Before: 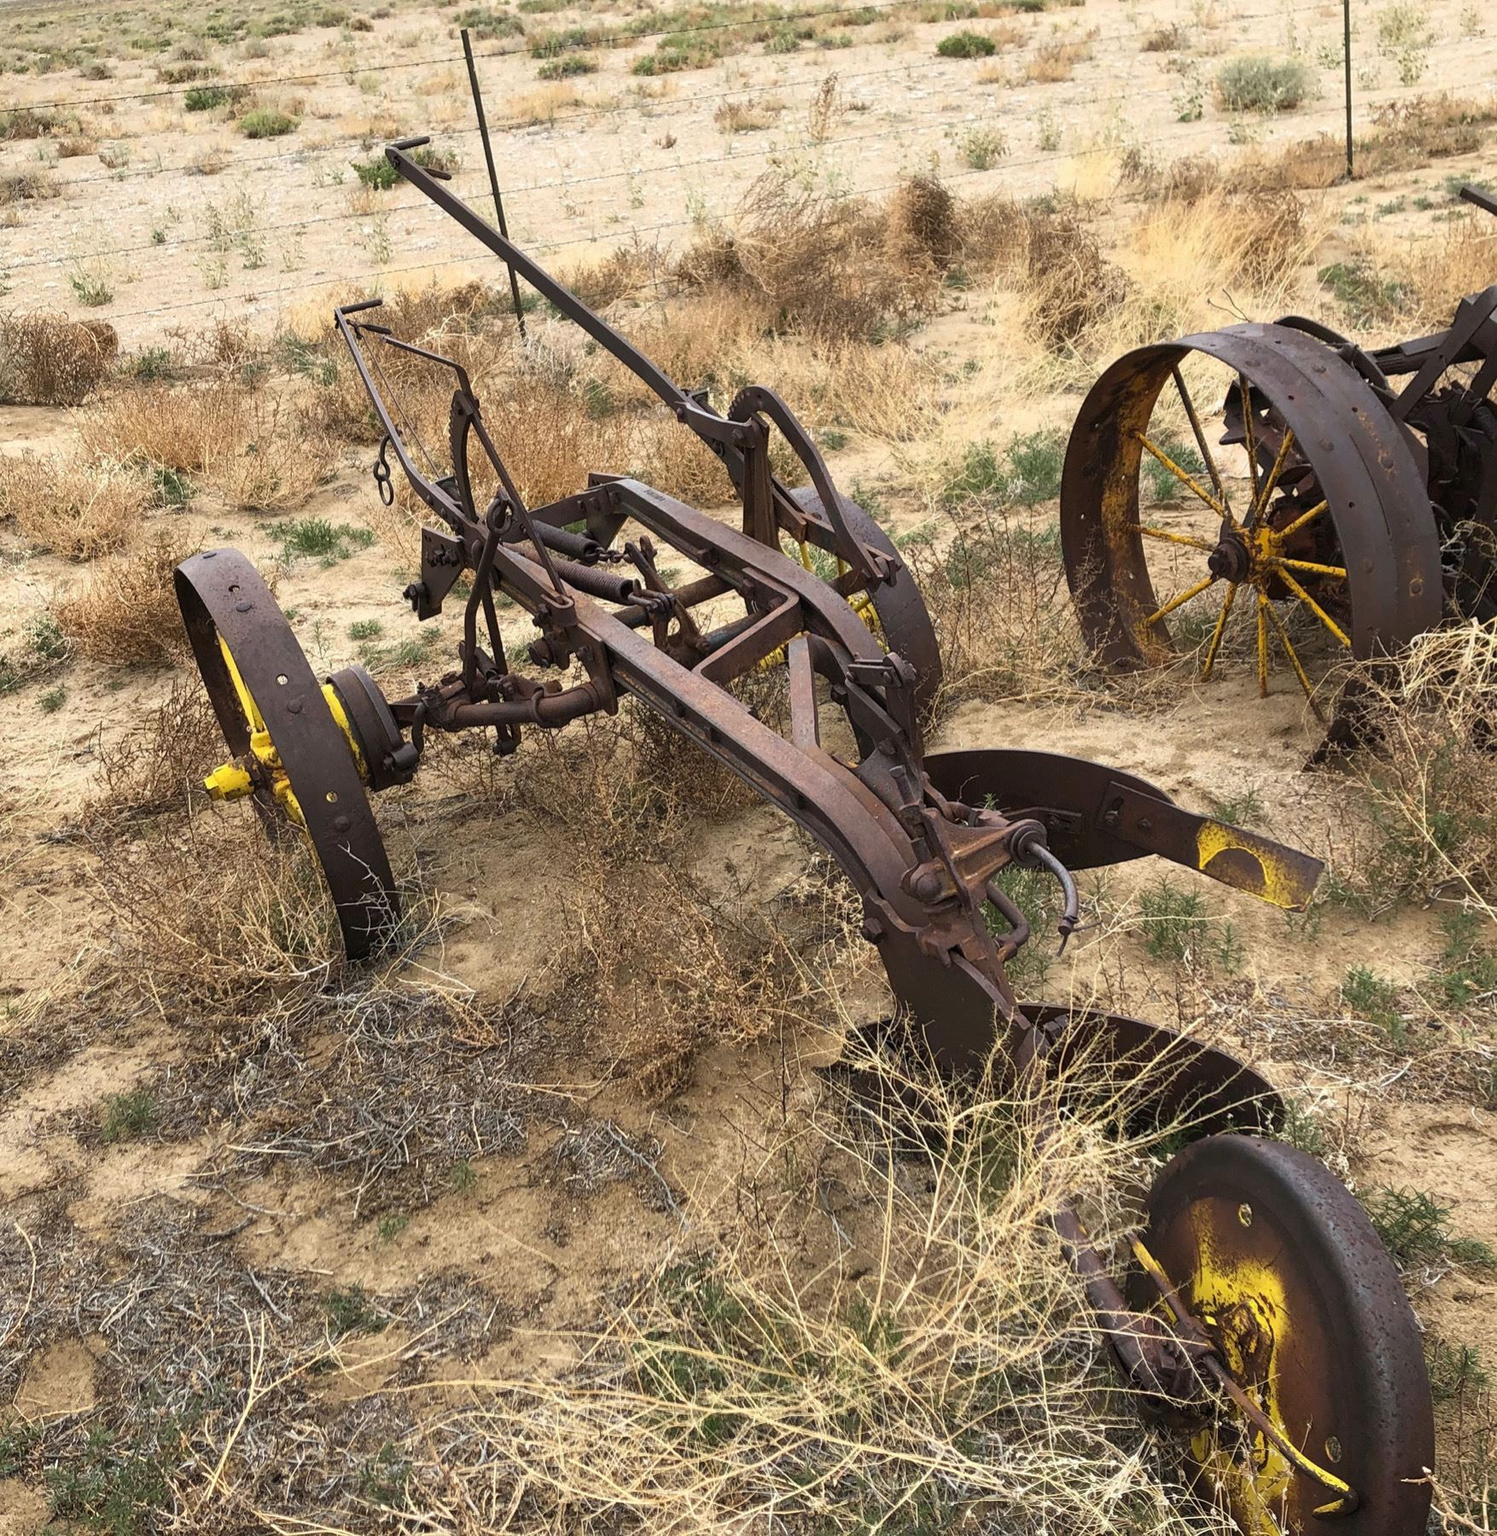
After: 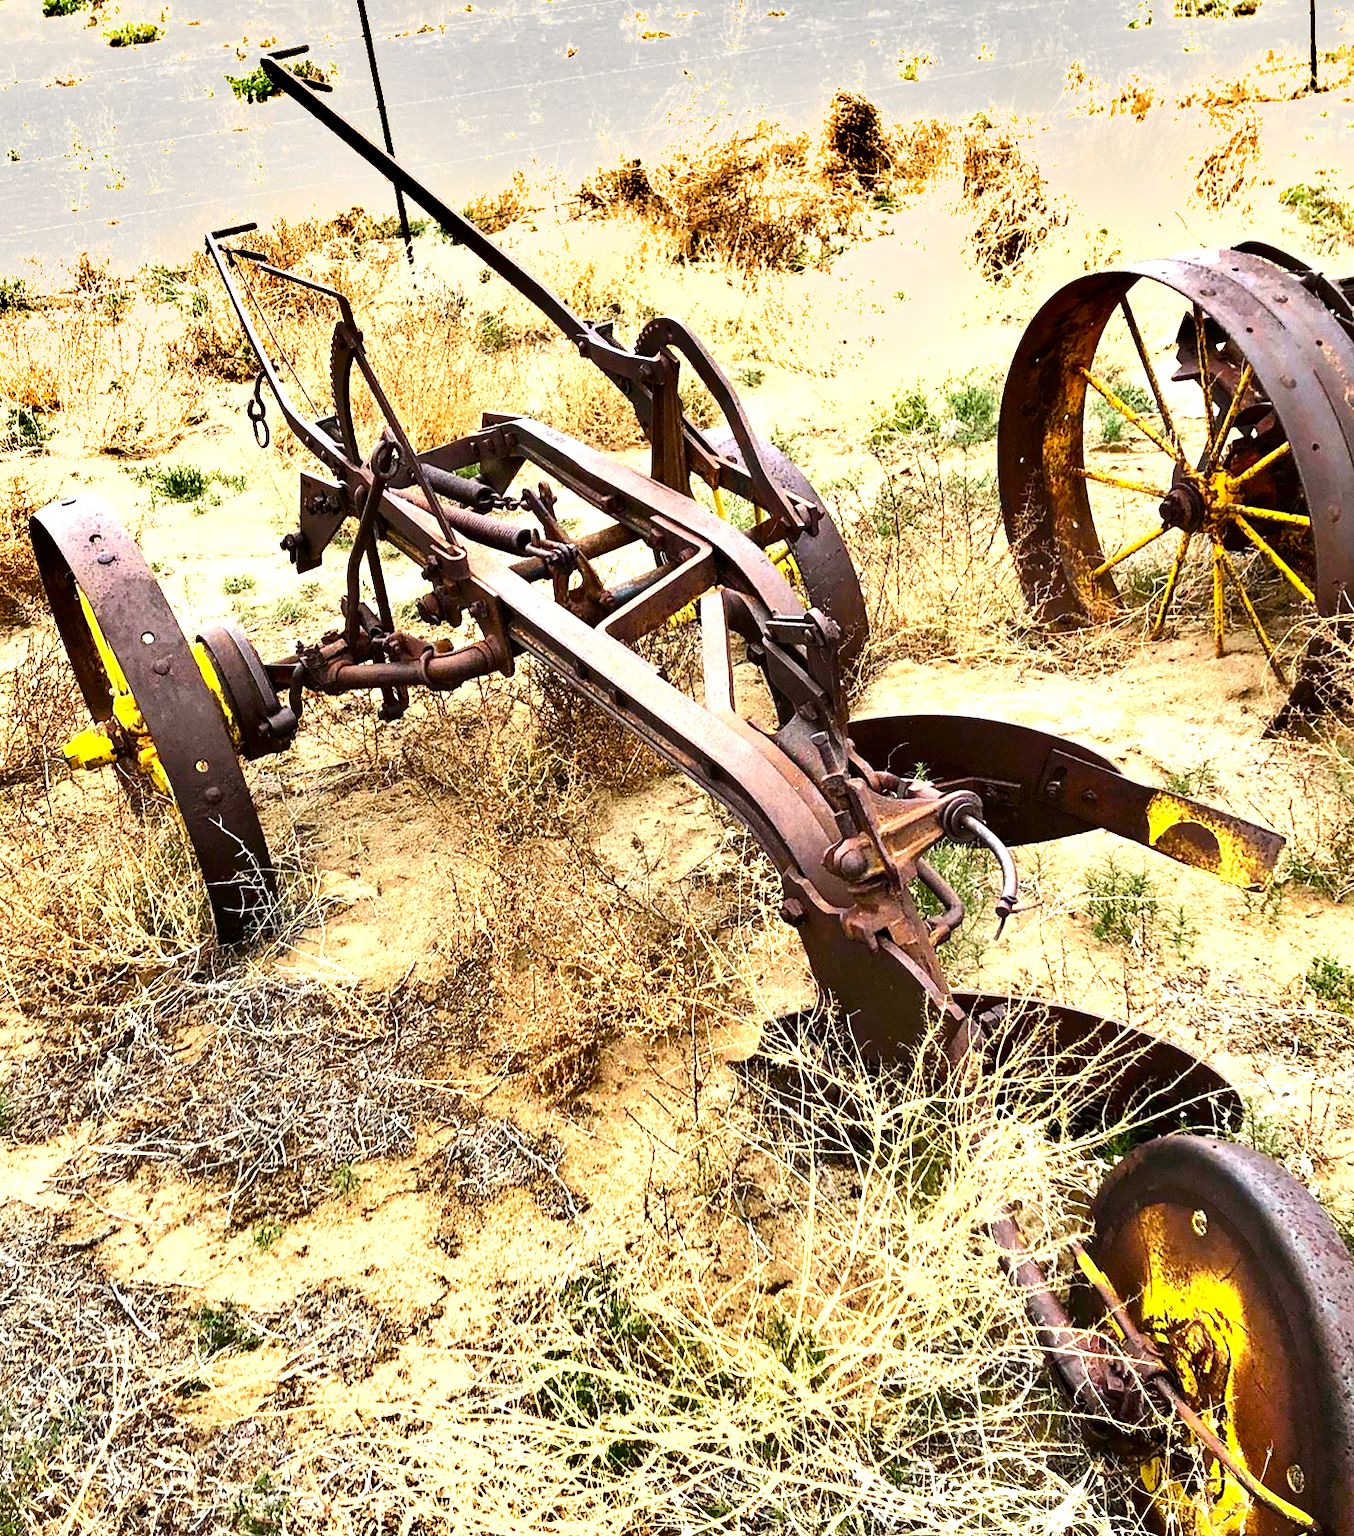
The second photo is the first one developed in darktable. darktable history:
shadows and highlights: soften with gaussian
rgb curve: curves: ch0 [(0, 0) (0.136, 0.078) (0.262, 0.245) (0.414, 0.42) (1, 1)], compensate middle gray true, preserve colors basic power
tone equalizer: -8 EV -0.75 EV, -7 EV -0.7 EV, -6 EV -0.6 EV, -5 EV -0.4 EV, -3 EV 0.4 EV, -2 EV 0.6 EV, -1 EV 0.7 EV, +0 EV 0.75 EV, edges refinement/feathering 500, mask exposure compensation -1.57 EV, preserve details no
crop: left 9.807%, top 6.259%, right 7.334%, bottom 2.177%
color balance rgb: perceptual saturation grading › global saturation 20%, perceptual saturation grading › highlights -25%, perceptual saturation grading › shadows 50%
contrast brightness saturation: contrast 0.18, saturation 0.3
exposure: black level correction 0.001, exposure 1.116 EV, compensate highlight preservation false
